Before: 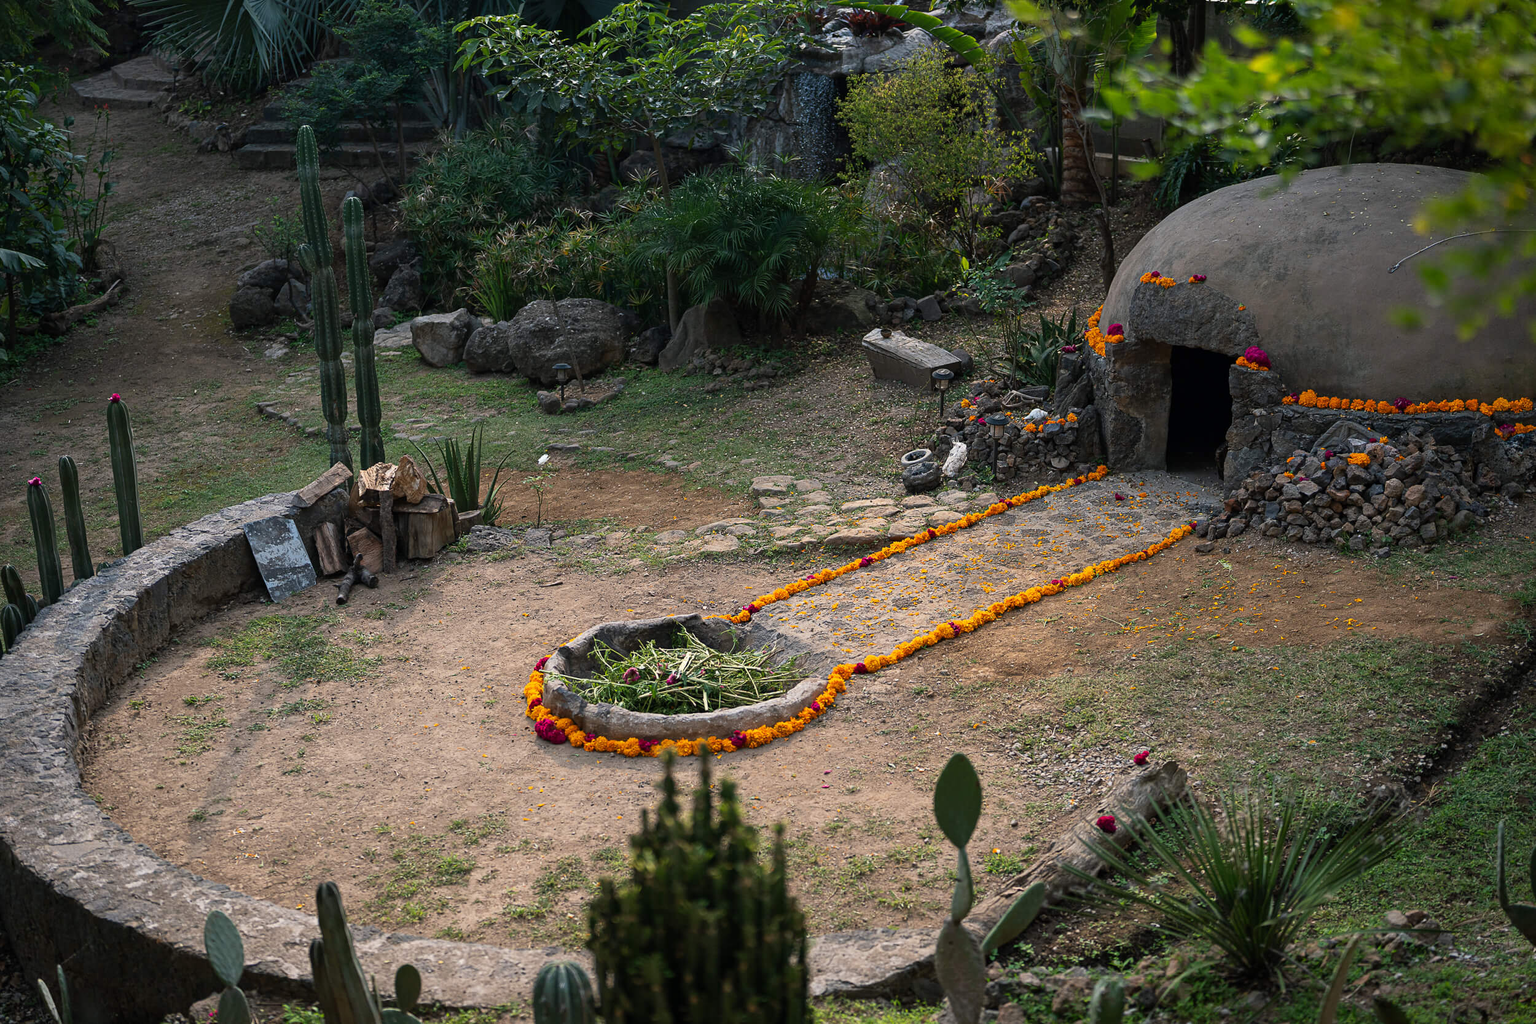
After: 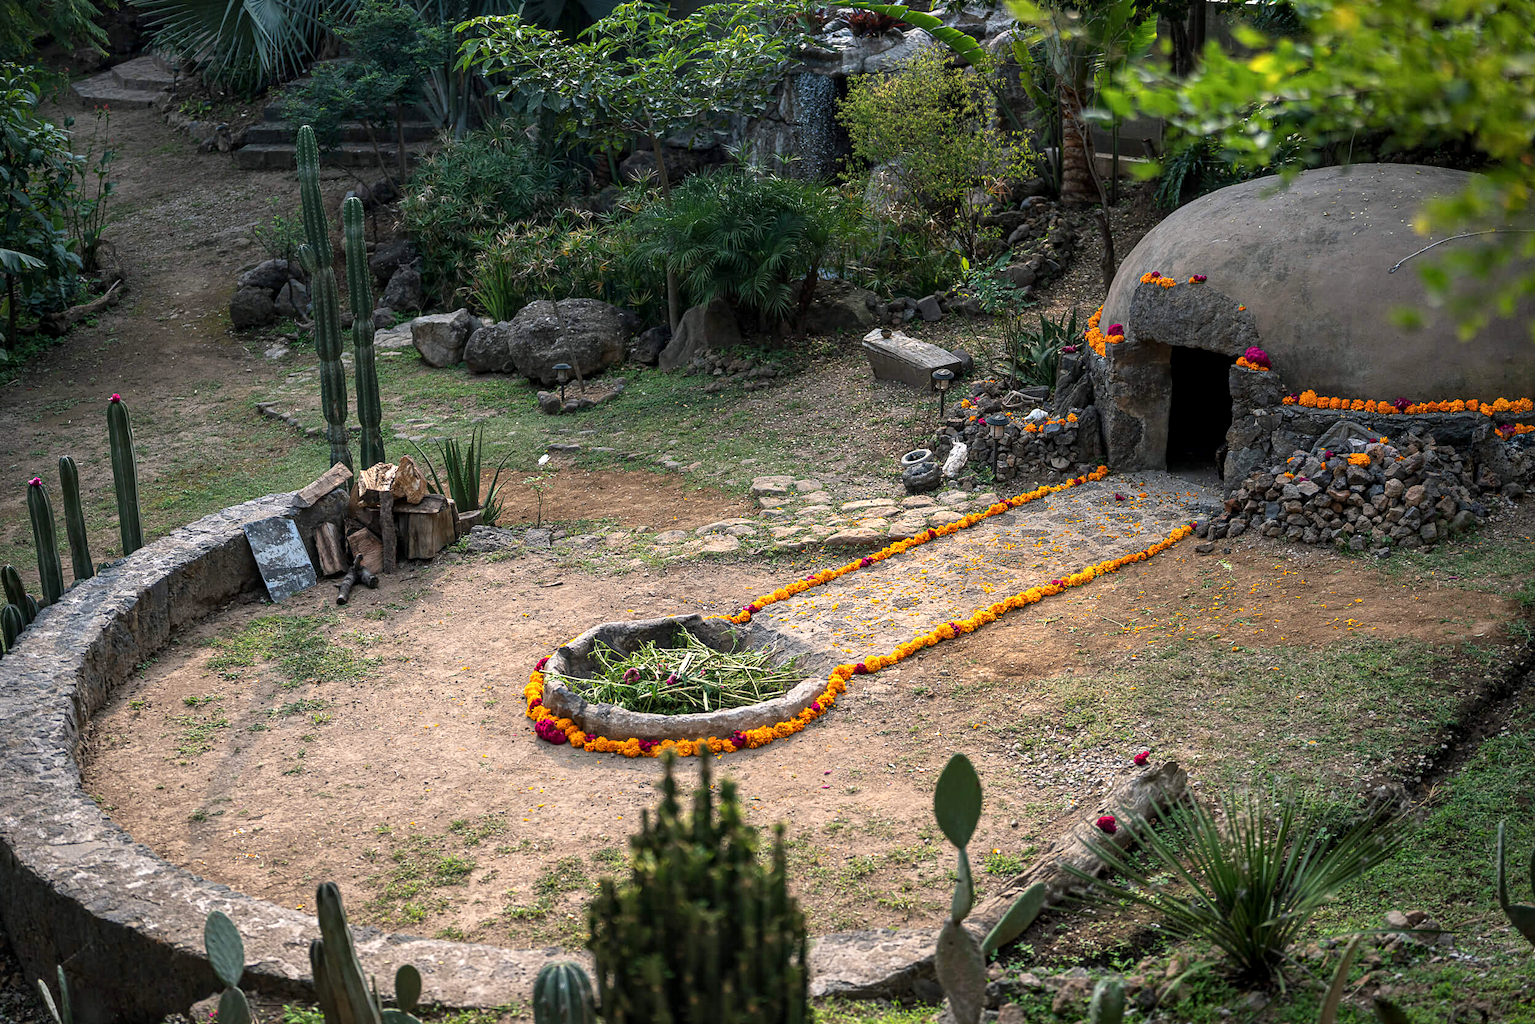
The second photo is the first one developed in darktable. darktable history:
local contrast: on, module defaults
exposure: black level correction 0, exposure 0.5 EV, compensate highlight preservation false
